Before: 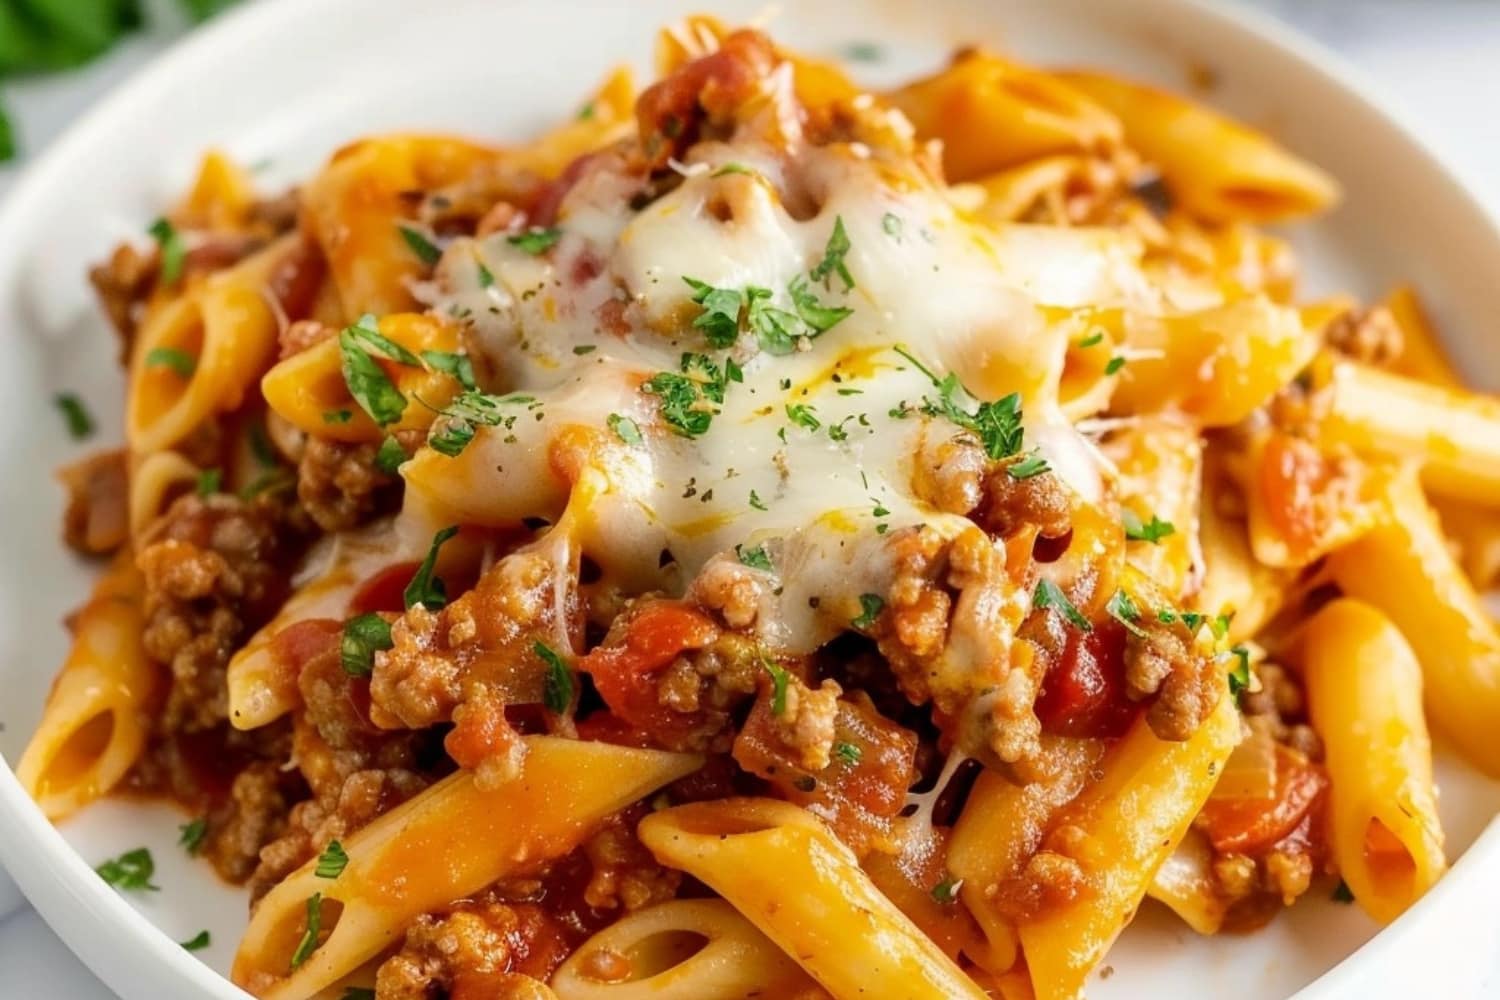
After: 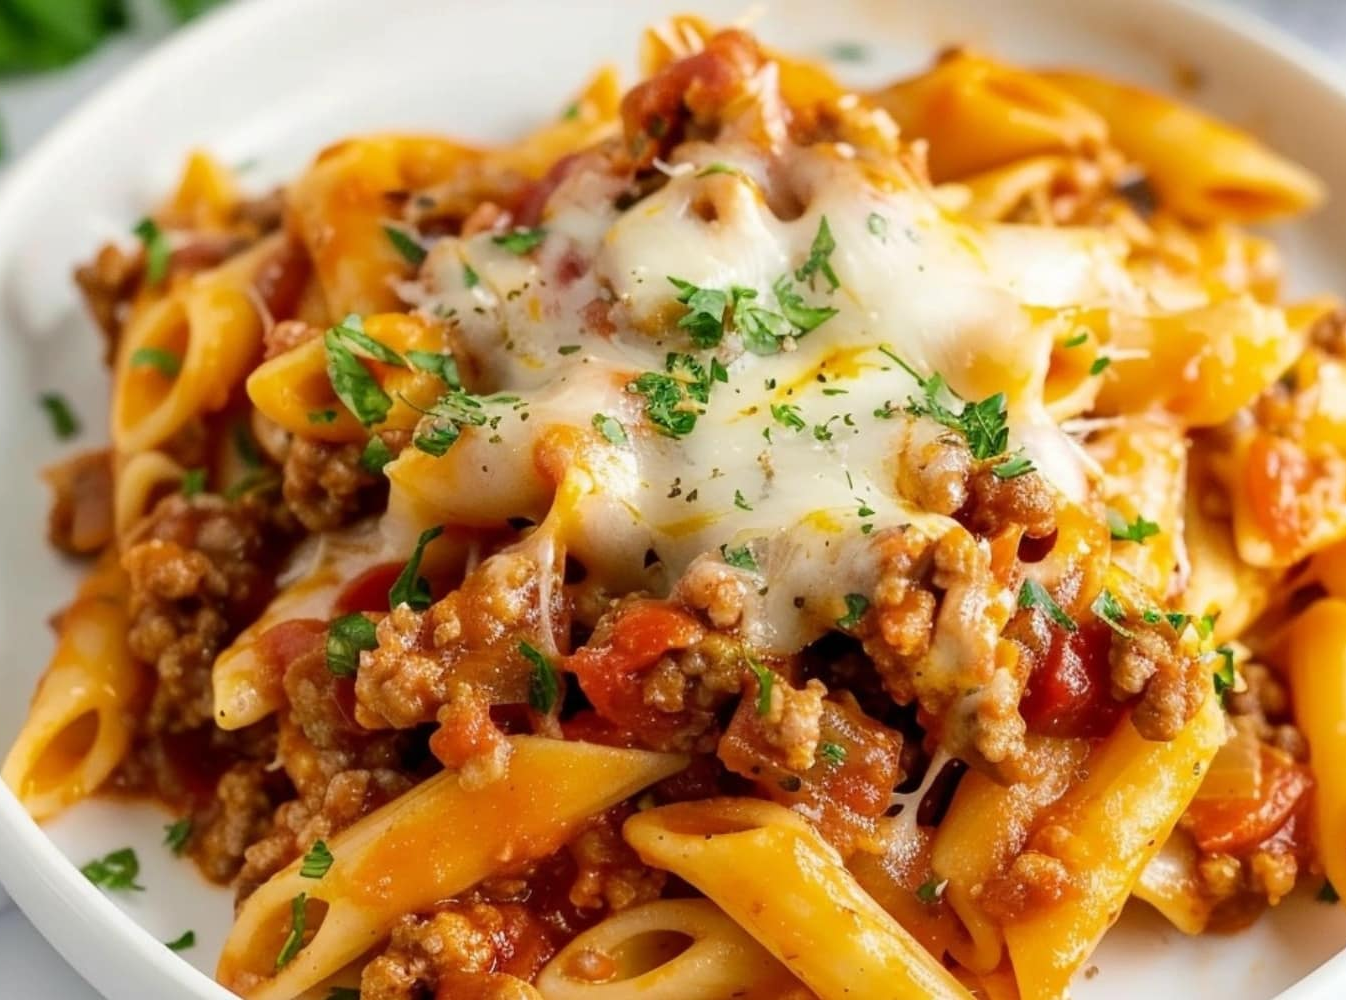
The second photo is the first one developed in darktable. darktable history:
crop and rotate: left 1.061%, right 9.158%
